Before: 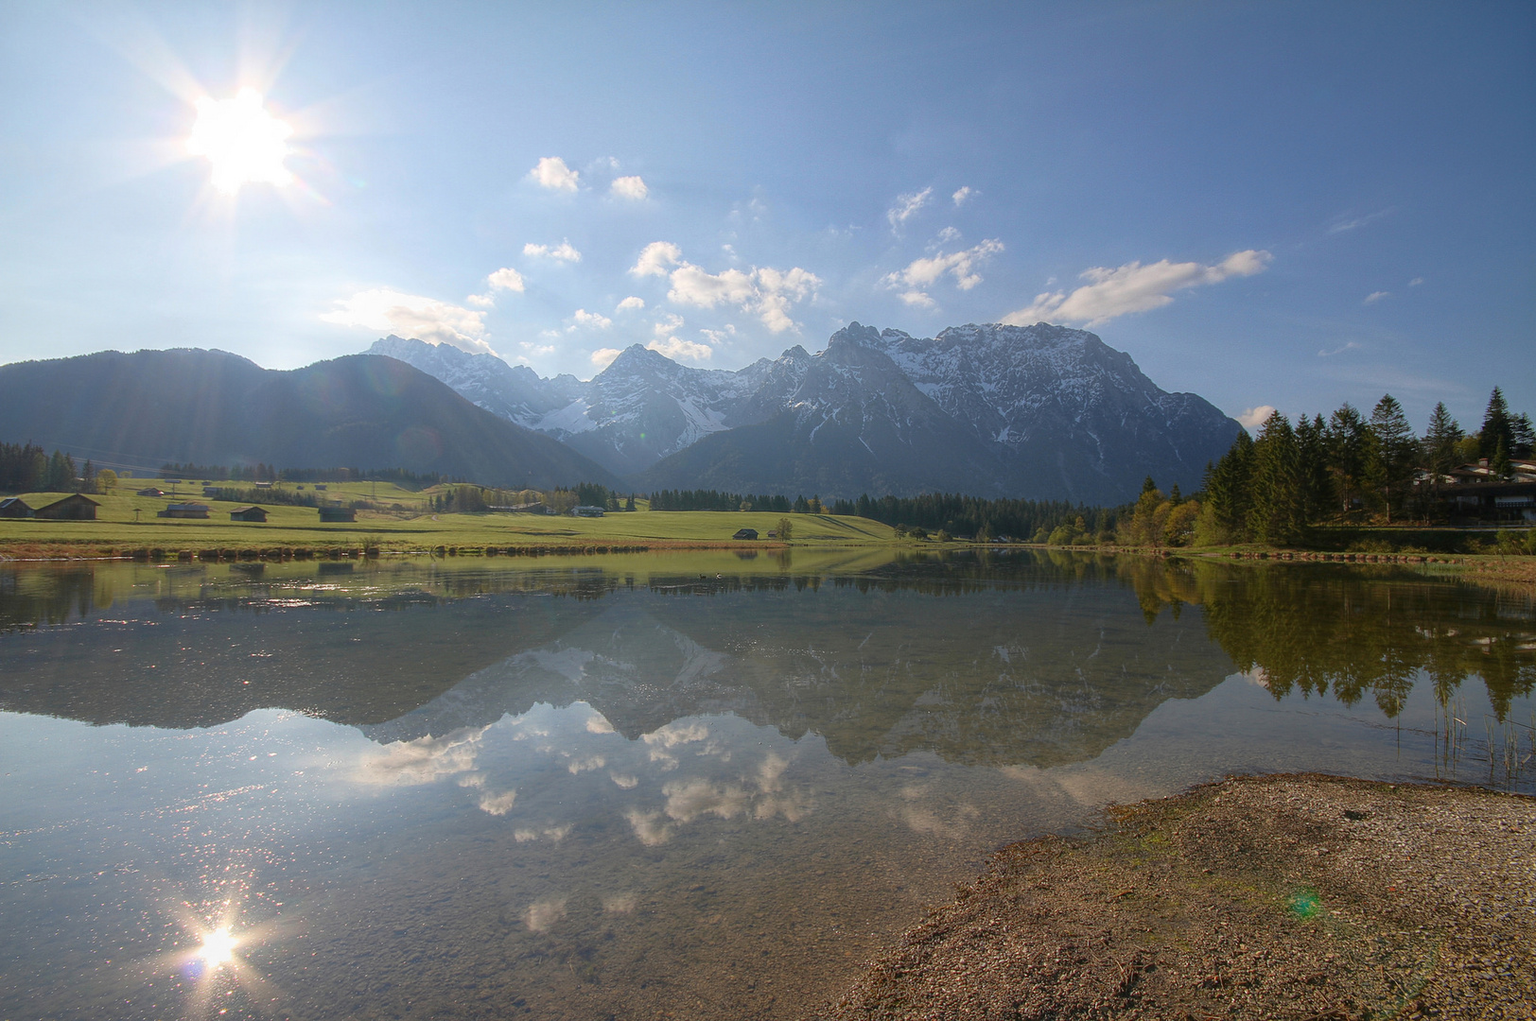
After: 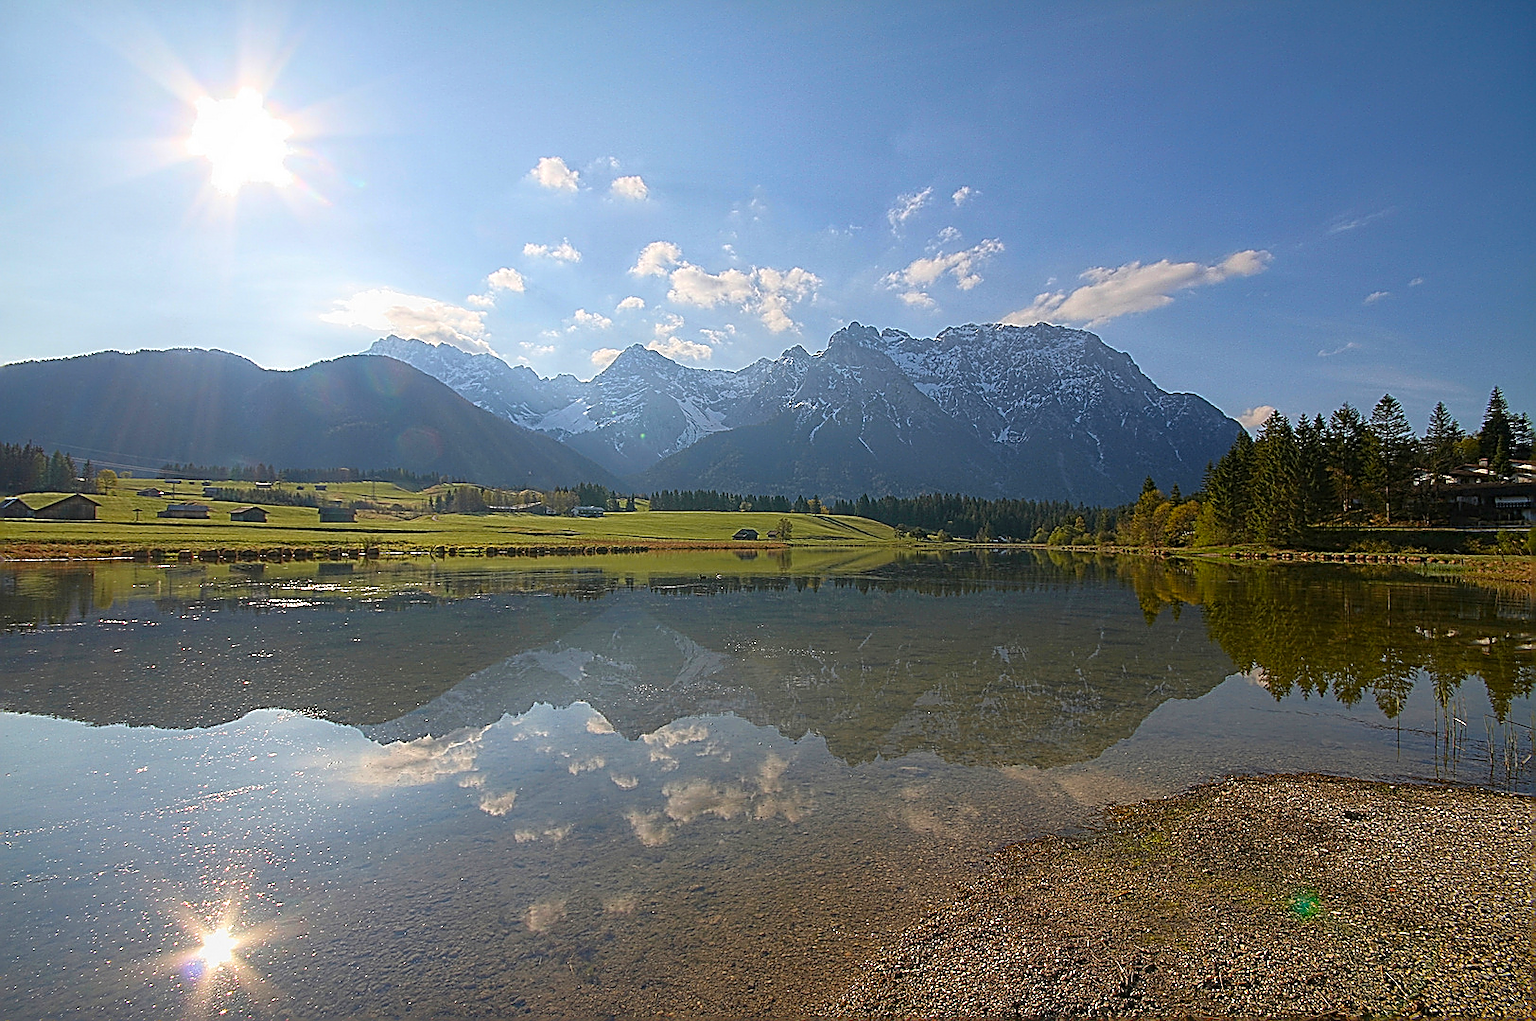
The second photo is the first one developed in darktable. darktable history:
sharpen: amount 2
color balance rgb: perceptual saturation grading › global saturation 20%, global vibrance 20%
